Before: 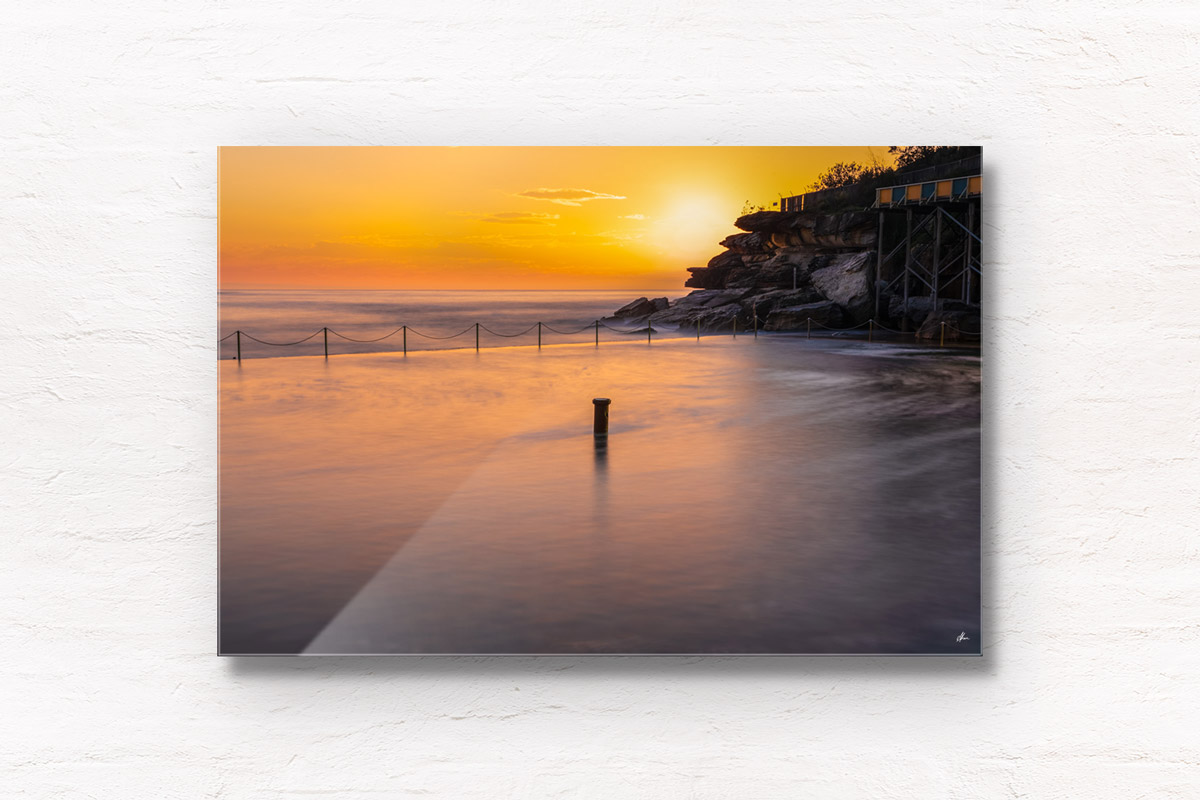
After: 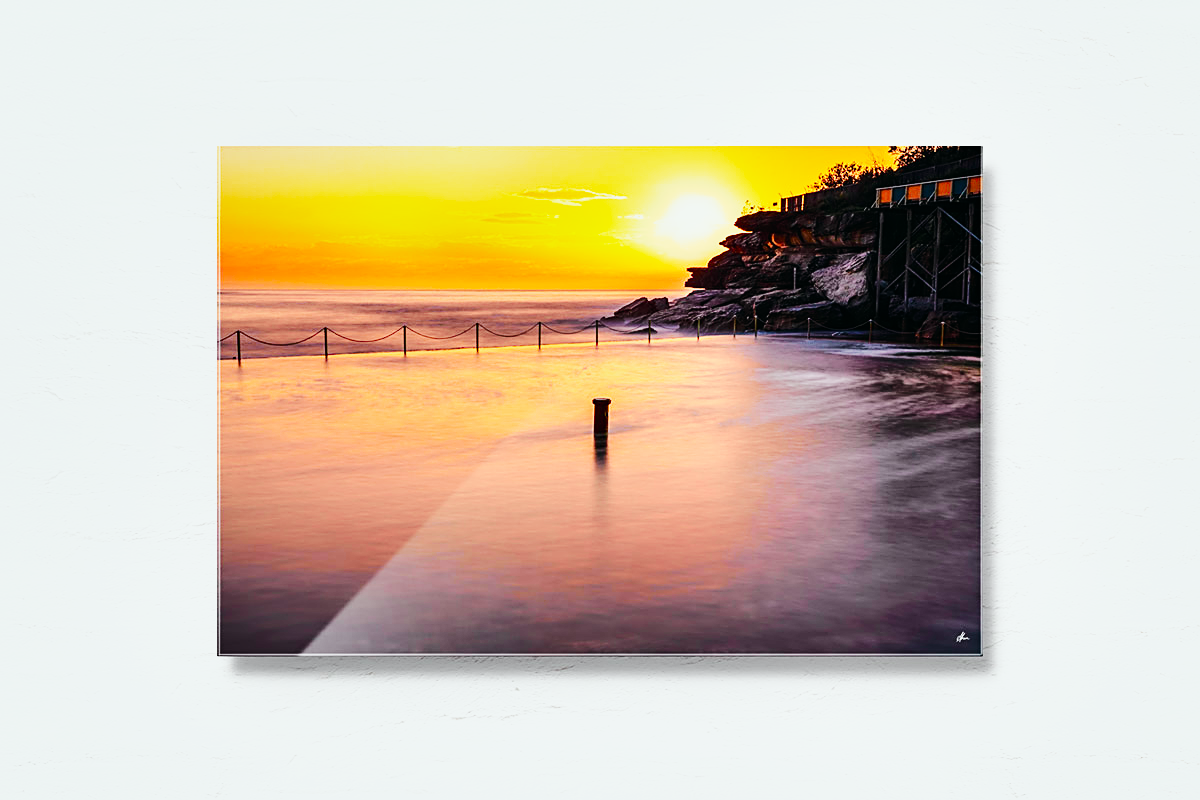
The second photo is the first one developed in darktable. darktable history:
sharpen: on, module defaults
contrast brightness saturation: contrast 0.042, saturation 0.151
base curve: curves: ch0 [(0, 0) (0.007, 0.004) (0.027, 0.03) (0.046, 0.07) (0.207, 0.54) (0.442, 0.872) (0.673, 0.972) (1, 1)], preserve colors none
shadows and highlights: soften with gaussian
tone curve: curves: ch0 [(0, 0.003) (0.211, 0.174) (0.482, 0.519) (0.843, 0.821) (0.992, 0.971)]; ch1 [(0, 0) (0.276, 0.206) (0.393, 0.364) (0.482, 0.477) (0.506, 0.5) (0.523, 0.523) (0.572, 0.592) (0.635, 0.665) (0.695, 0.759) (1, 1)]; ch2 [(0, 0) (0.438, 0.456) (0.498, 0.497) (0.536, 0.527) (0.562, 0.584) (0.619, 0.602) (0.698, 0.698) (1, 1)], color space Lab, independent channels, preserve colors none
